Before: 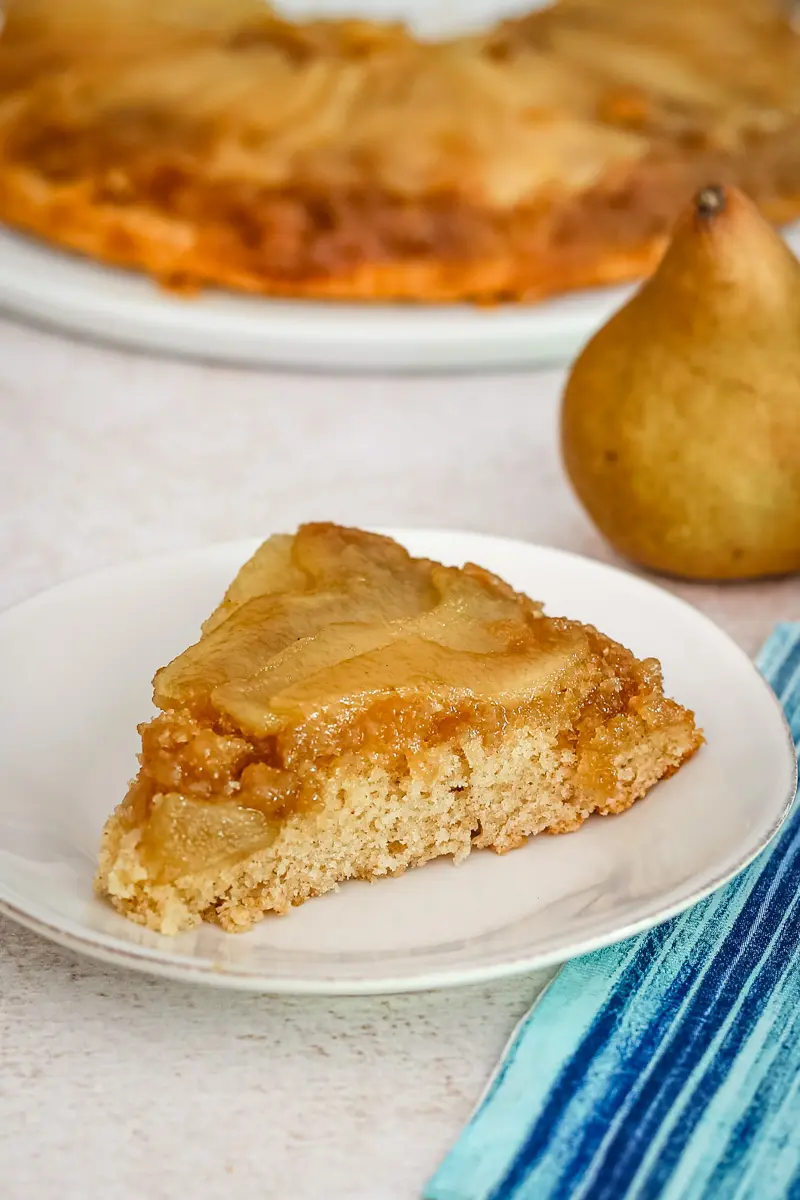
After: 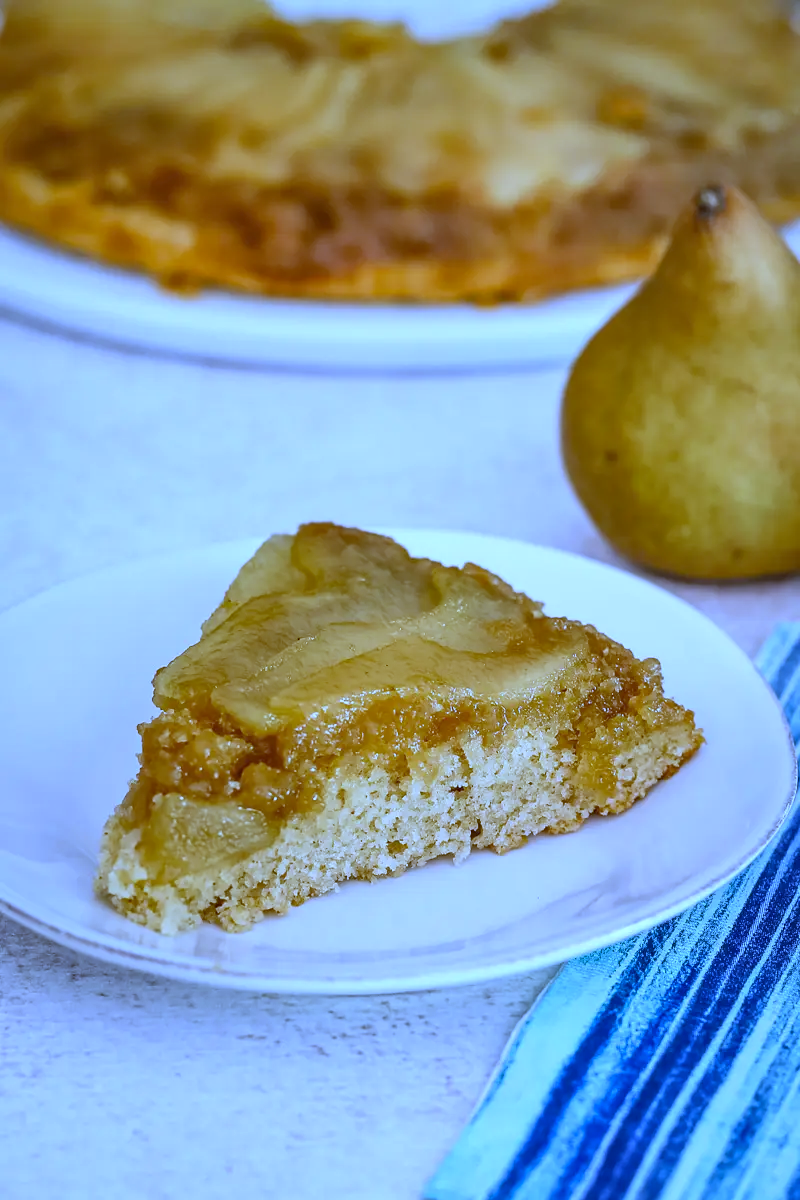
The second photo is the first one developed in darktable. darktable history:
white balance: red 0.766, blue 1.537
shadows and highlights: shadows 35, highlights -35, soften with gaussian
